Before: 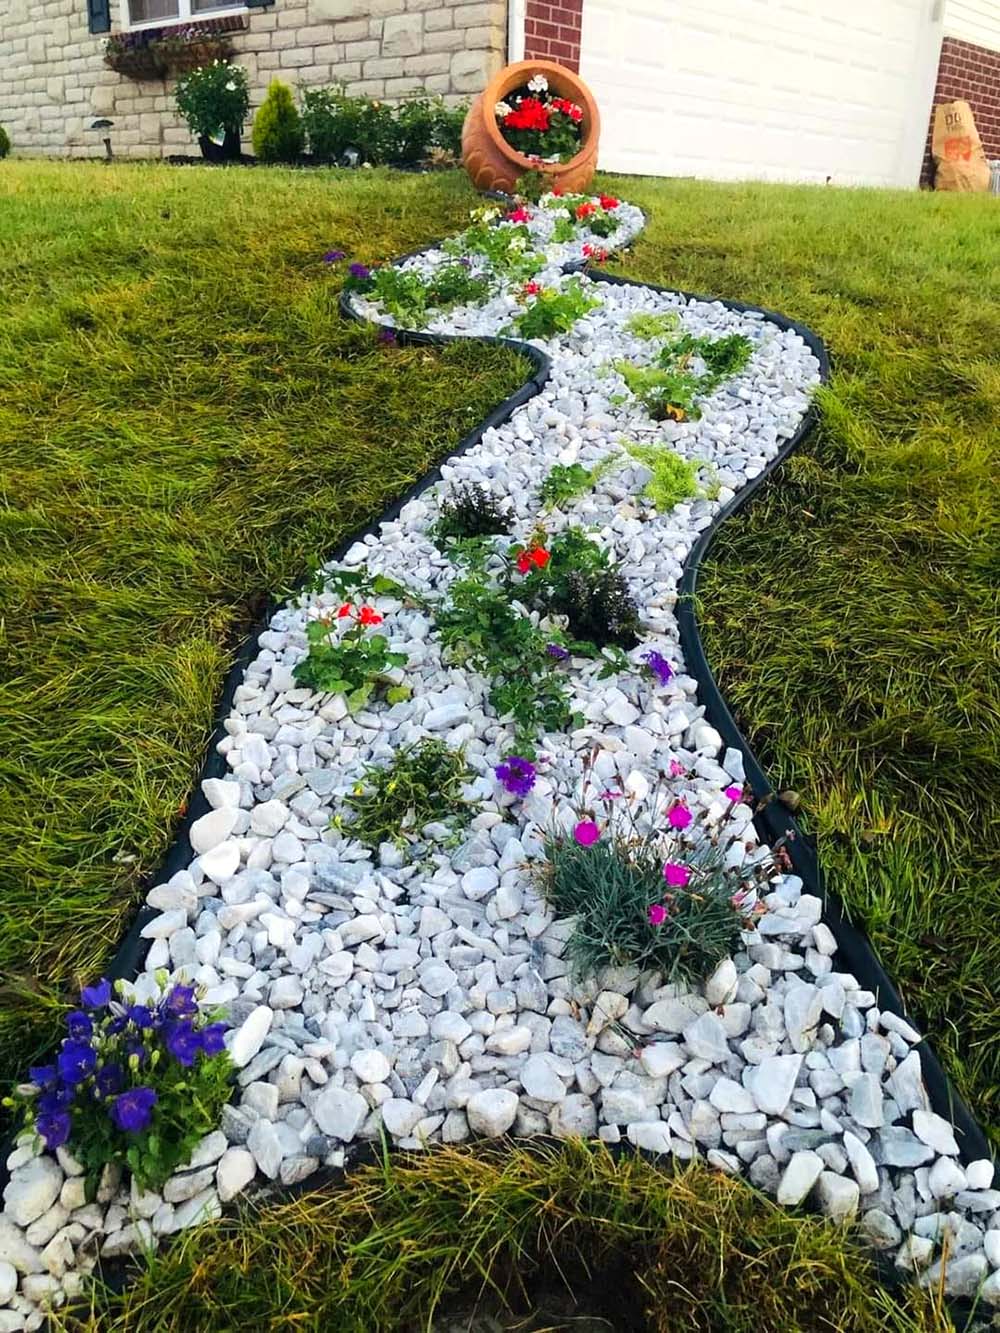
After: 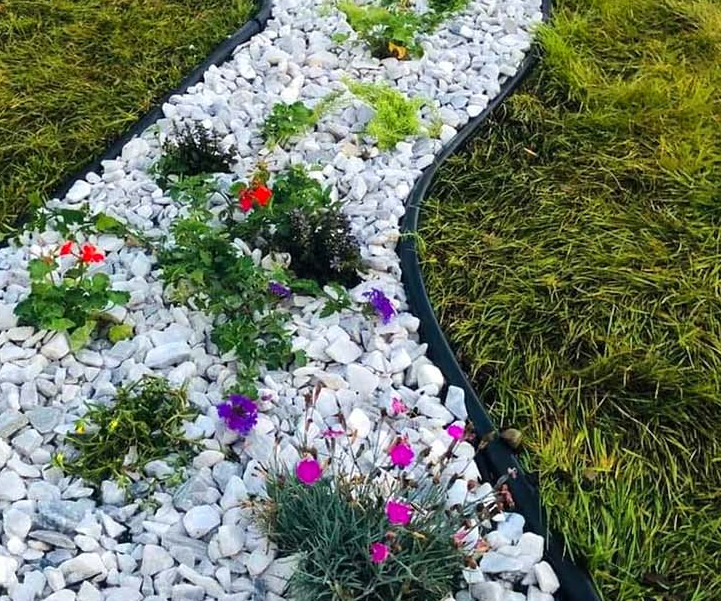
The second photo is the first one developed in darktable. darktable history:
crop and rotate: left 27.832%, top 27.168%, bottom 27.697%
shadows and highlights: low approximation 0.01, soften with gaussian
